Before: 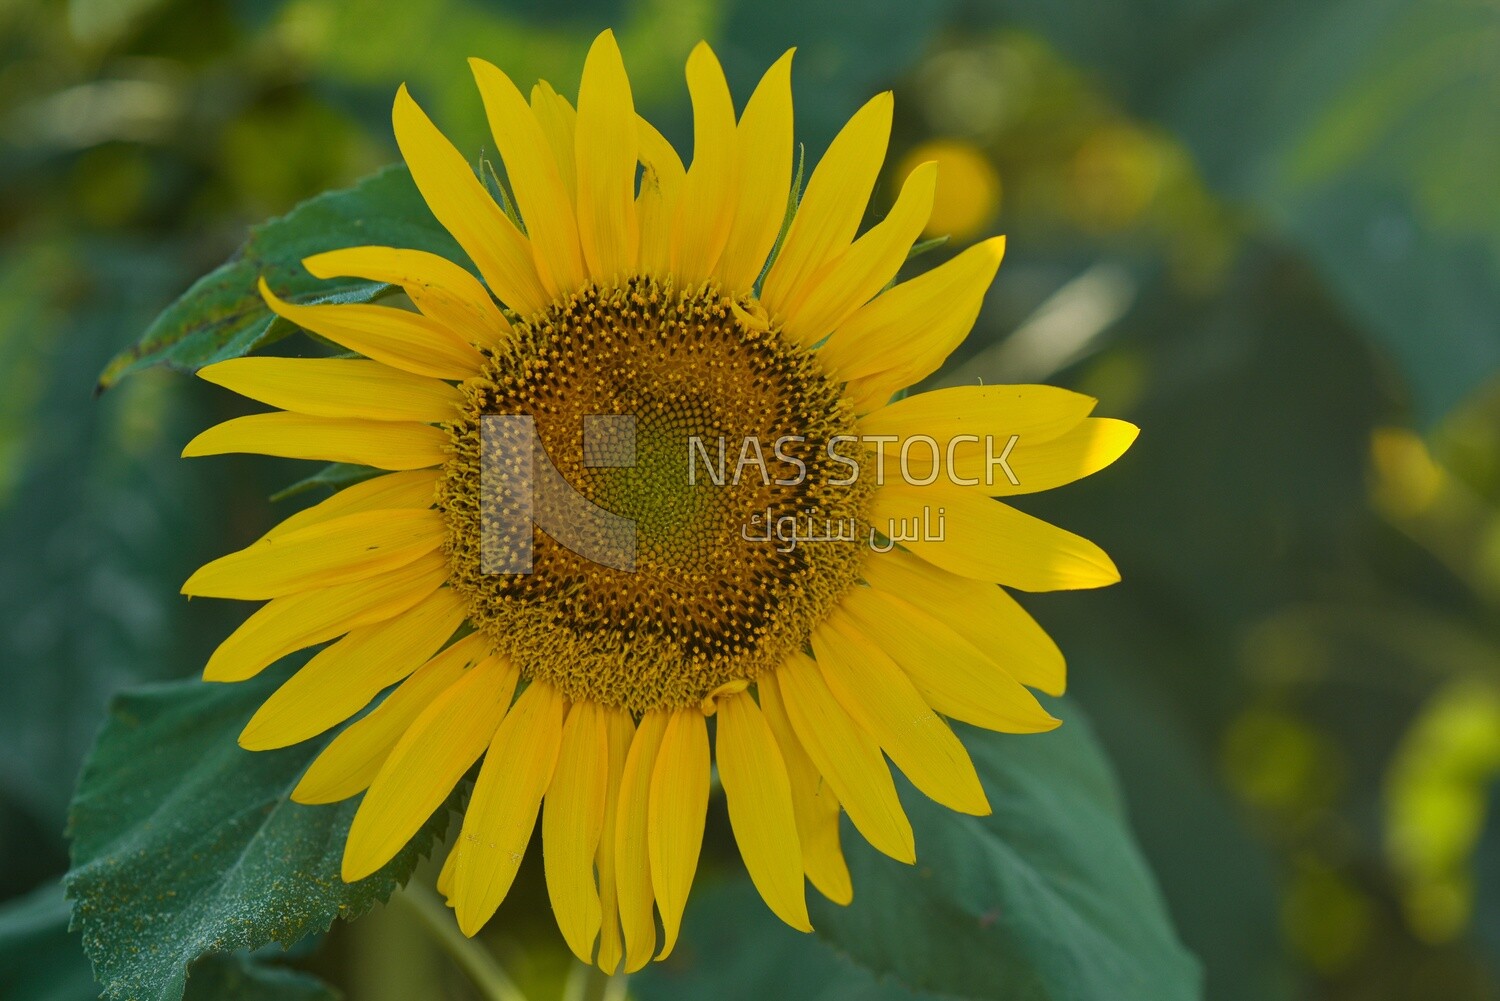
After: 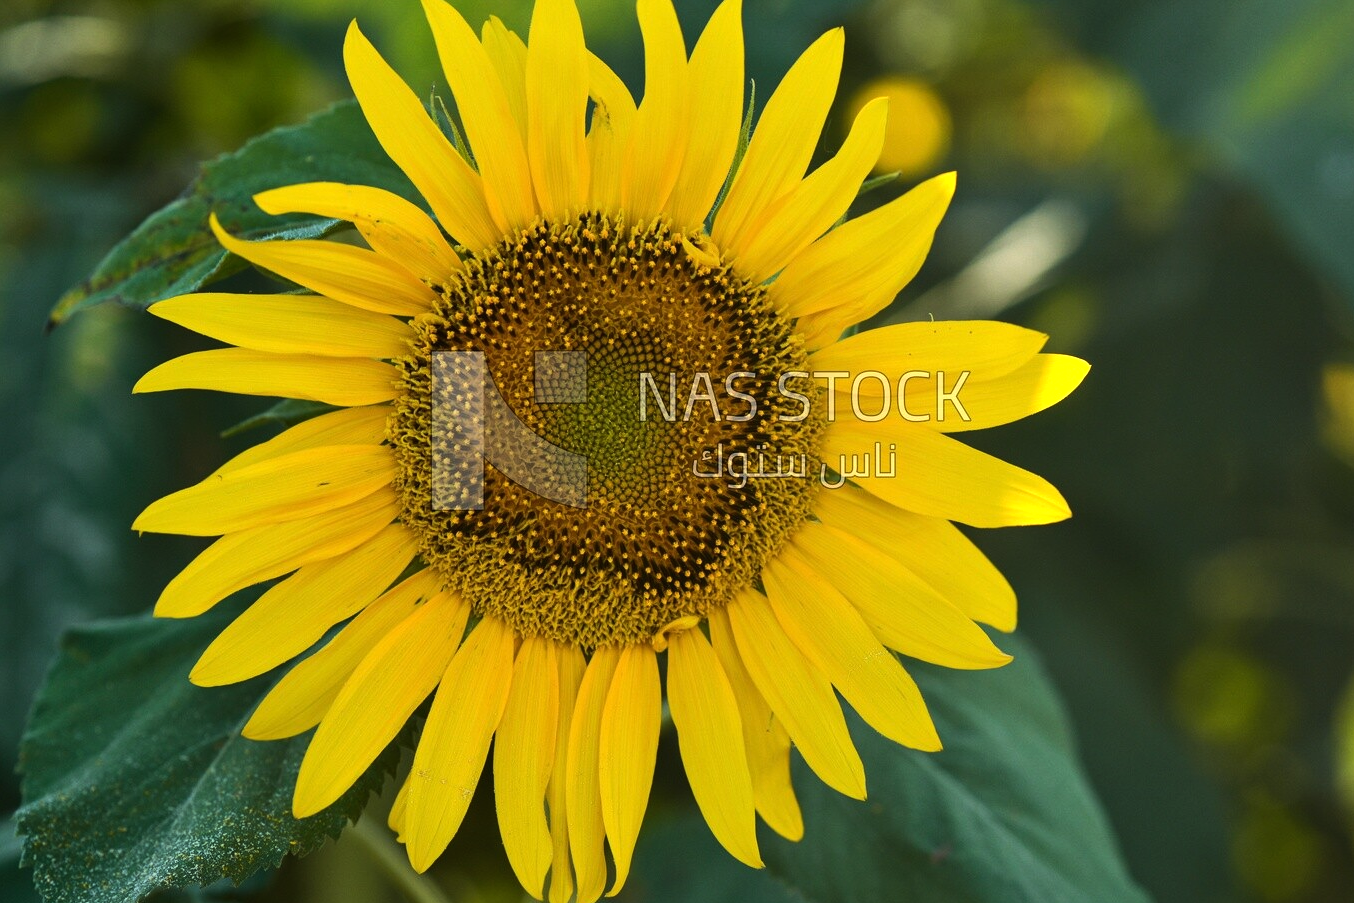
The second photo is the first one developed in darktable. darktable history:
tone equalizer: -8 EV -0.75 EV, -7 EV -0.7 EV, -6 EV -0.6 EV, -5 EV -0.4 EV, -3 EV 0.4 EV, -2 EV 0.6 EV, -1 EV 0.7 EV, +0 EV 0.75 EV, edges refinement/feathering 500, mask exposure compensation -1.57 EV, preserve details no
crop: left 3.305%, top 6.436%, right 6.389%, bottom 3.258%
